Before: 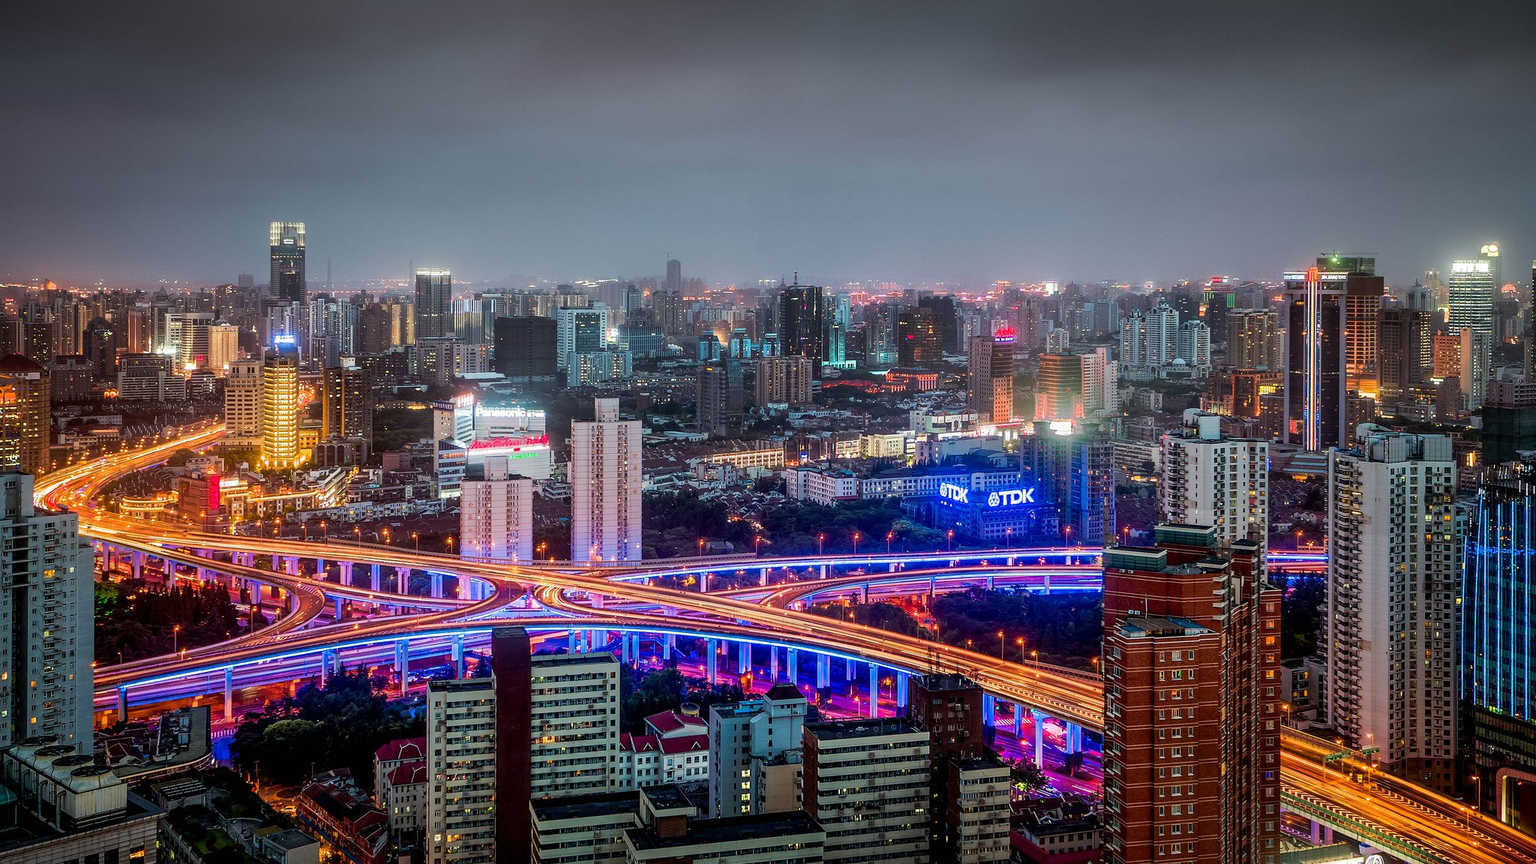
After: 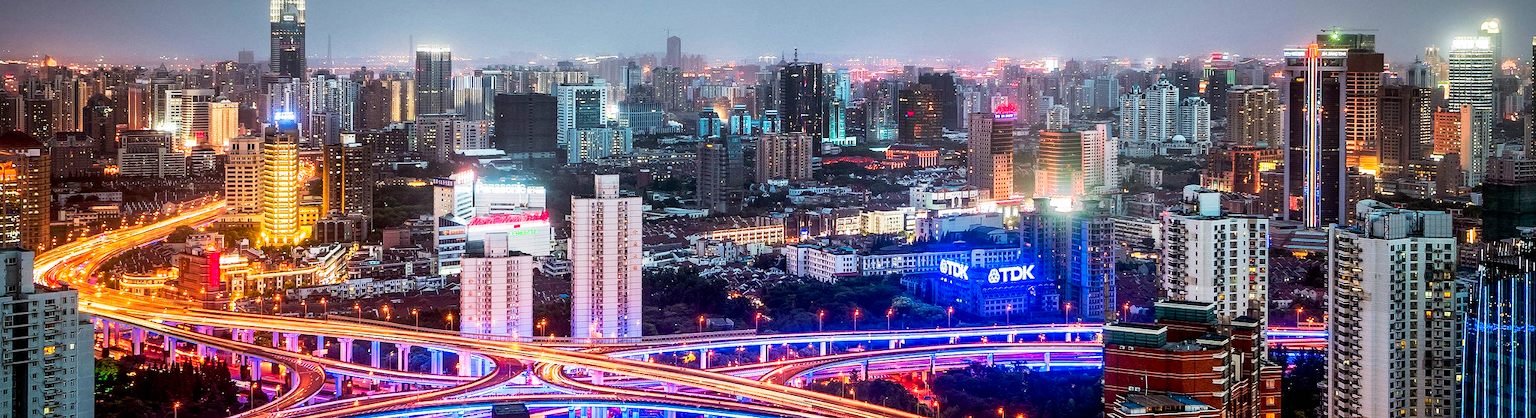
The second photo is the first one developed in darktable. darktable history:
base curve: curves: ch0 [(0, 0) (0.005, 0.002) (0.193, 0.295) (0.399, 0.664) (0.75, 0.928) (1, 1)], preserve colors none
exposure: compensate exposure bias true, compensate highlight preservation false
color correction: highlights a* 0.03, highlights b* -0.524
crop and rotate: top 25.947%, bottom 25.569%
